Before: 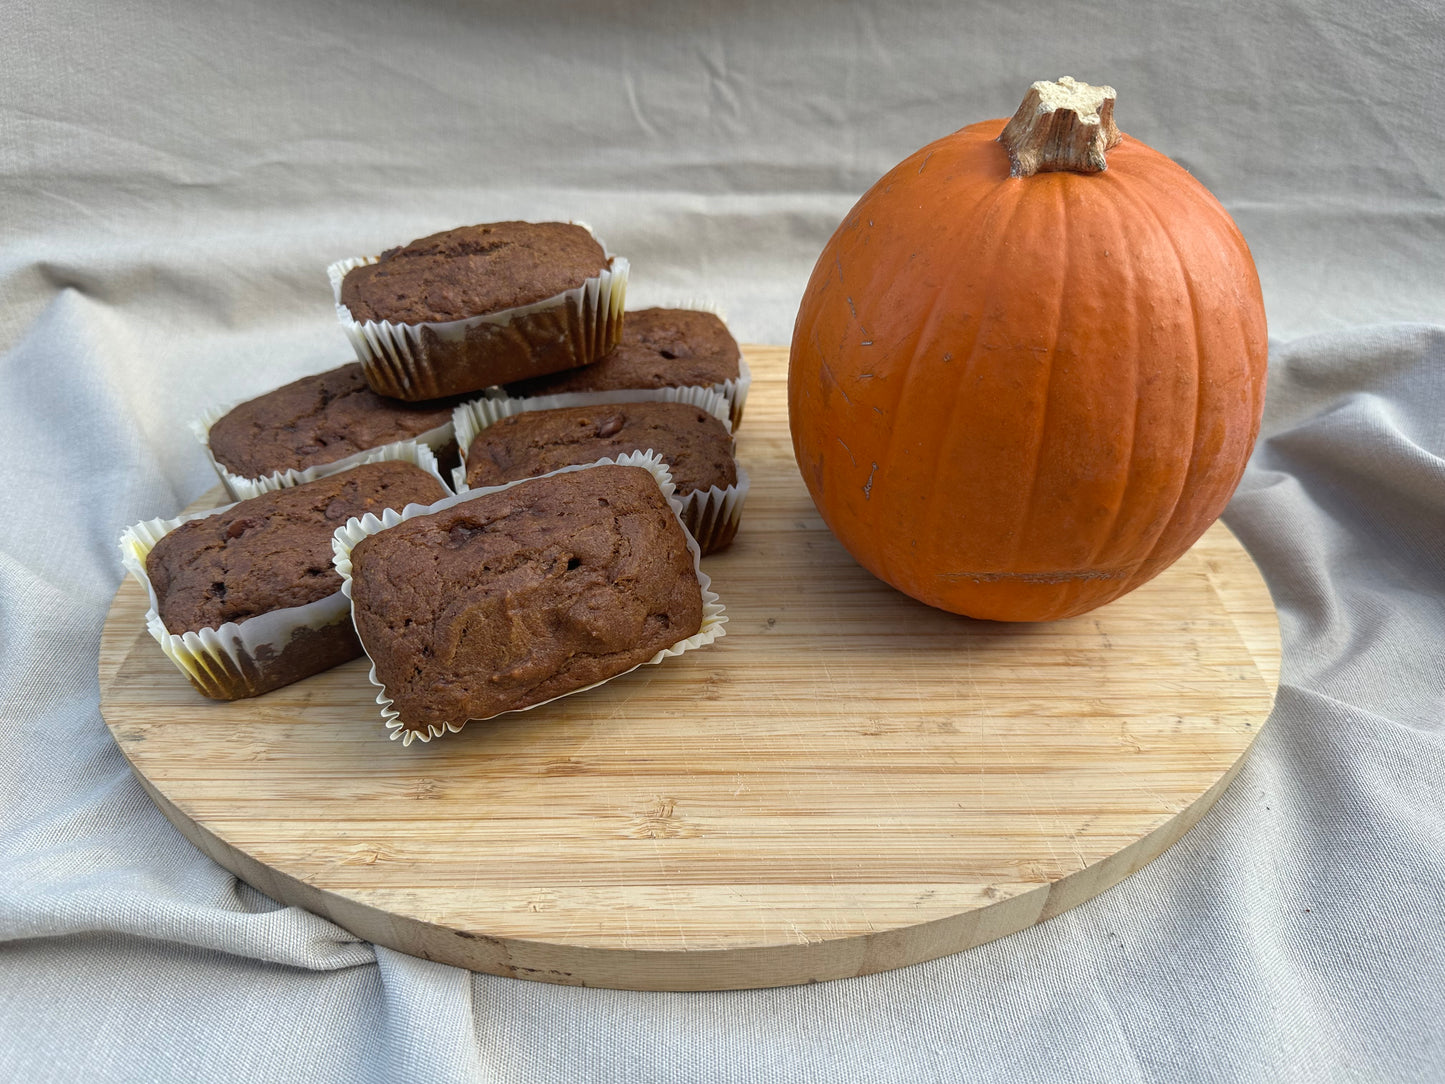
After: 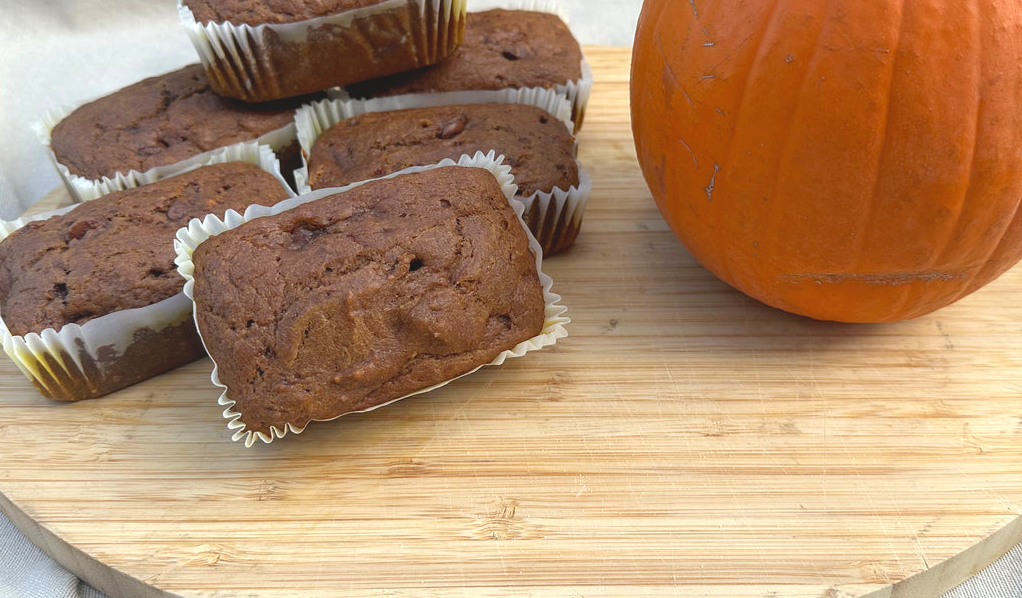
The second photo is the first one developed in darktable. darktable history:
crop: left 10.94%, top 27.61%, right 18.323%, bottom 17.145%
exposure: exposure 0.493 EV, compensate exposure bias true, compensate highlight preservation false
local contrast: highlights 69%, shadows 67%, detail 81%, midtone range 0.324
